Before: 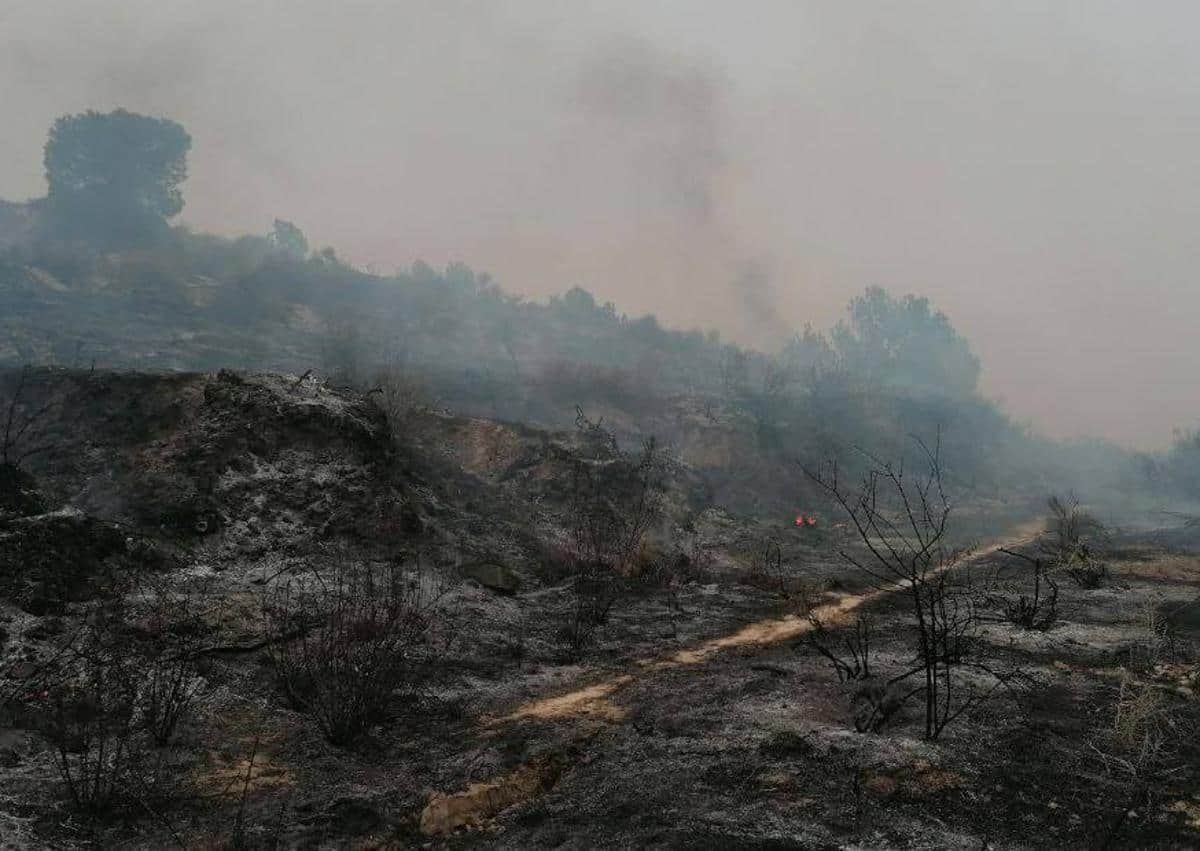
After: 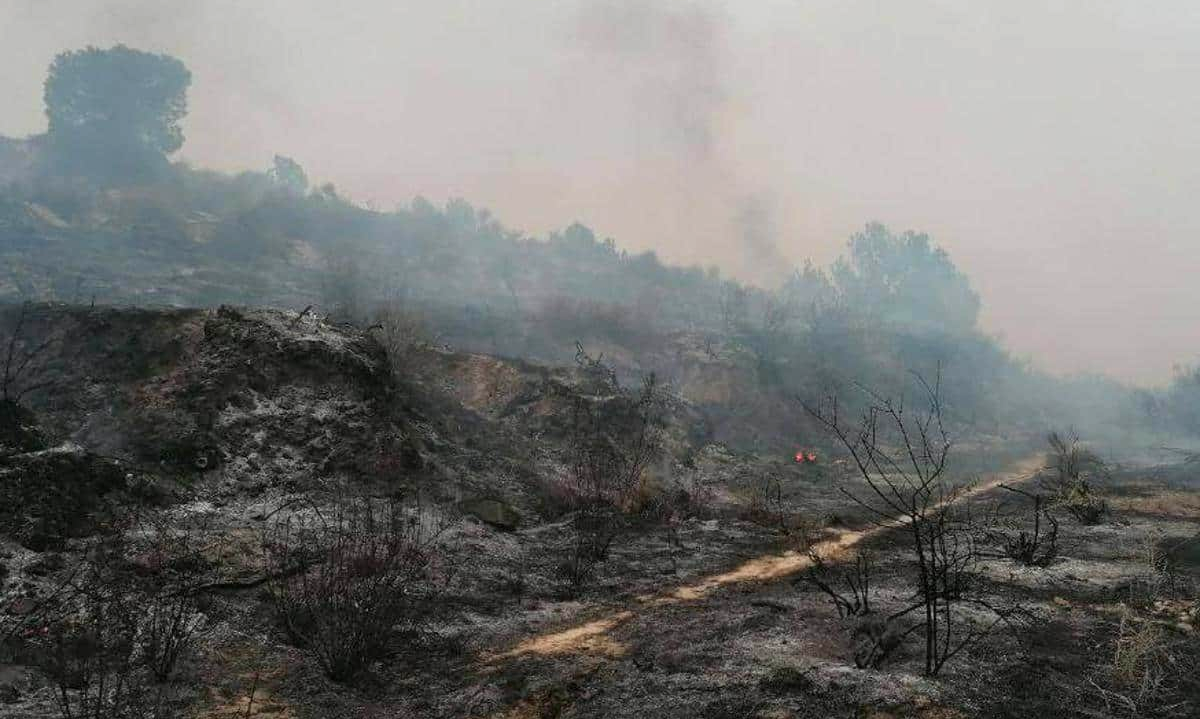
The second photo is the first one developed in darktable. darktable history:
exposure: exposure 0.519 EV, compensate highlight preservation false
crop: top 7.583%, bottom 7.855%
